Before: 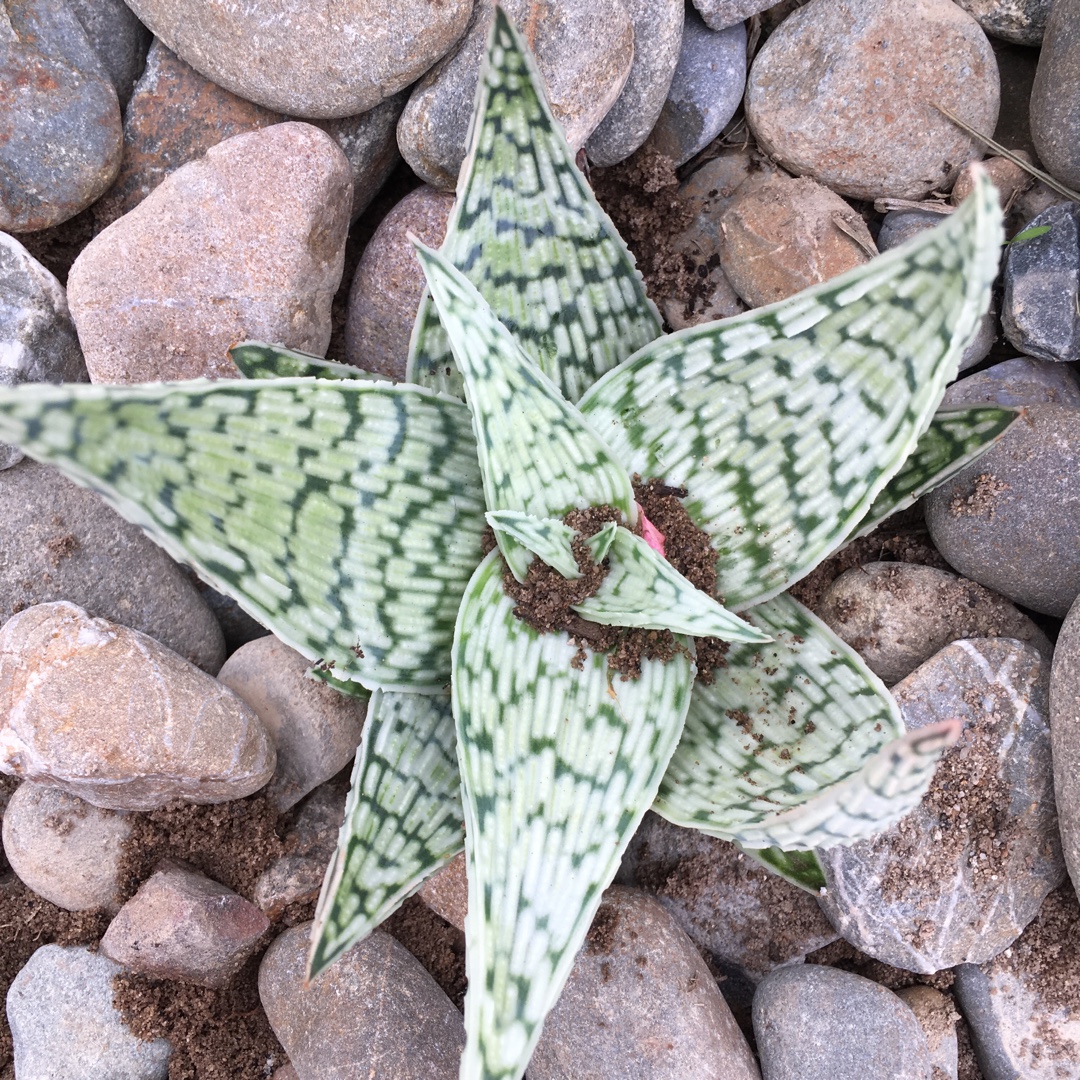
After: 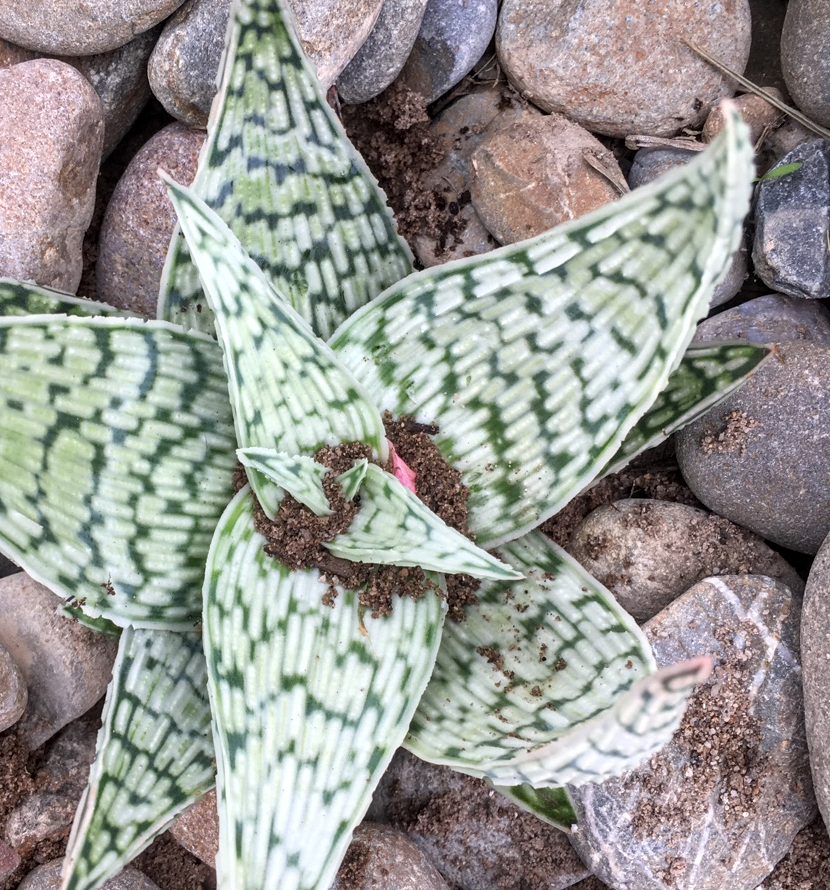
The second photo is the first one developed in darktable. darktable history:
crop: left 23.141%, top 5.907%, bottom 11.66%
local contrast: on, module defaults
